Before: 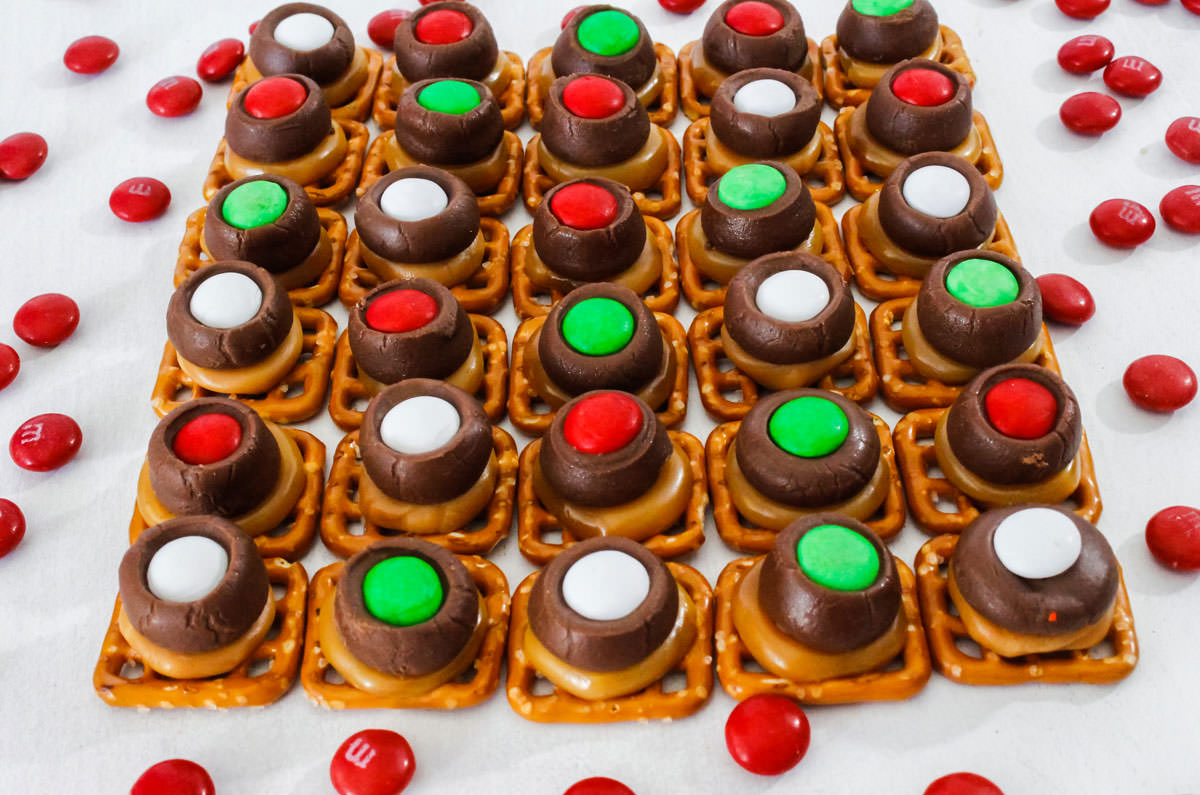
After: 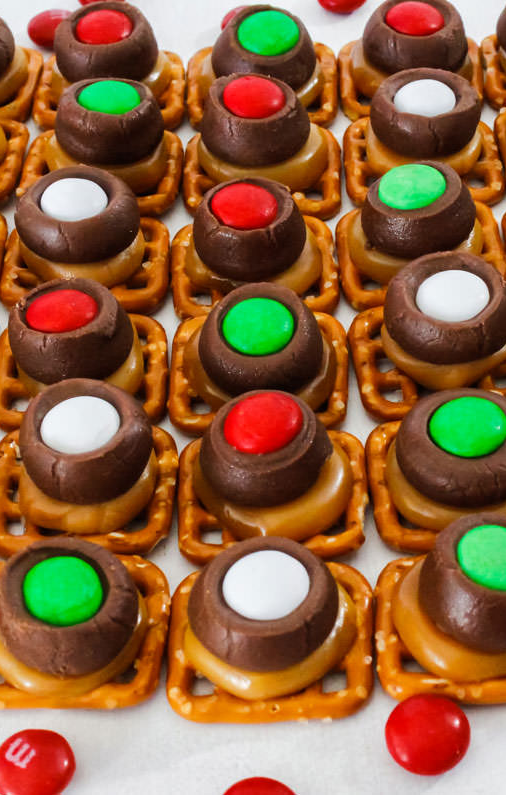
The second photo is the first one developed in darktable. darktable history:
crop: left 28.373%, right 29.392%
